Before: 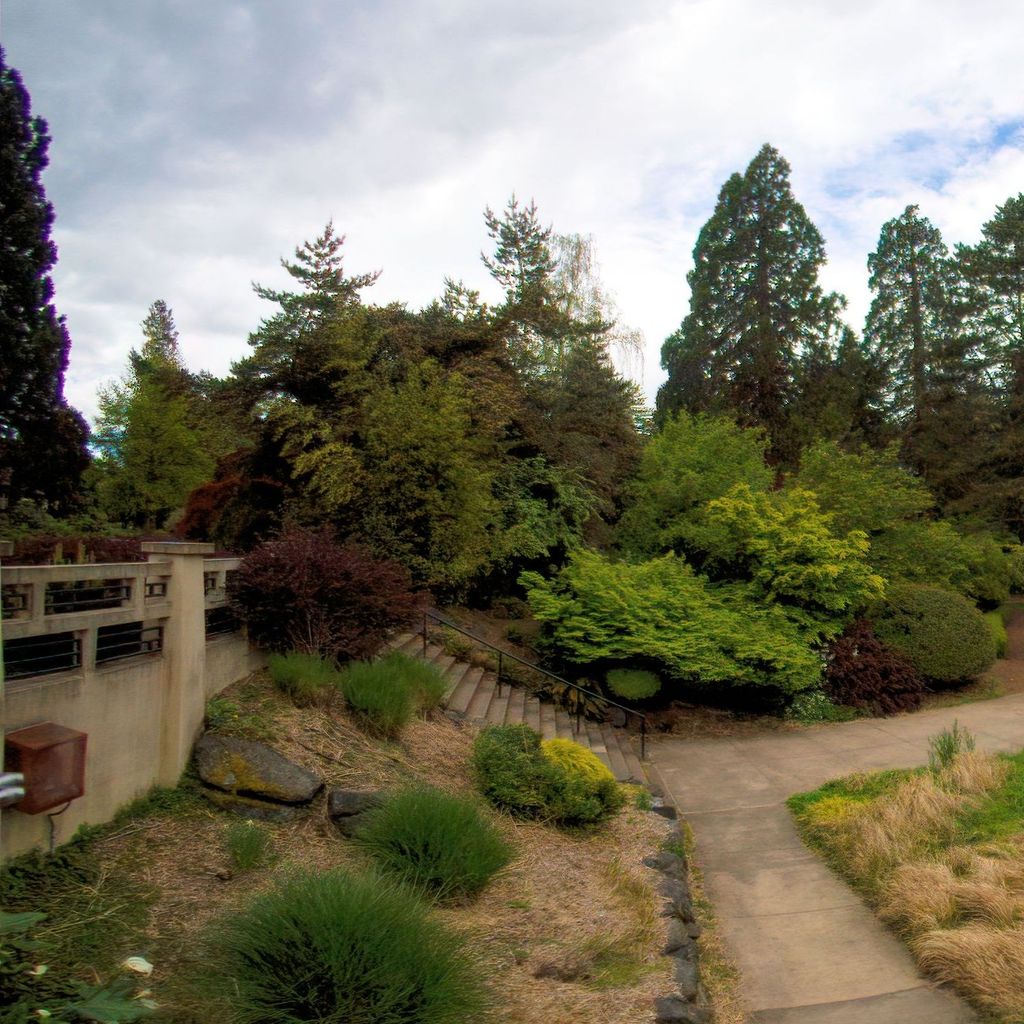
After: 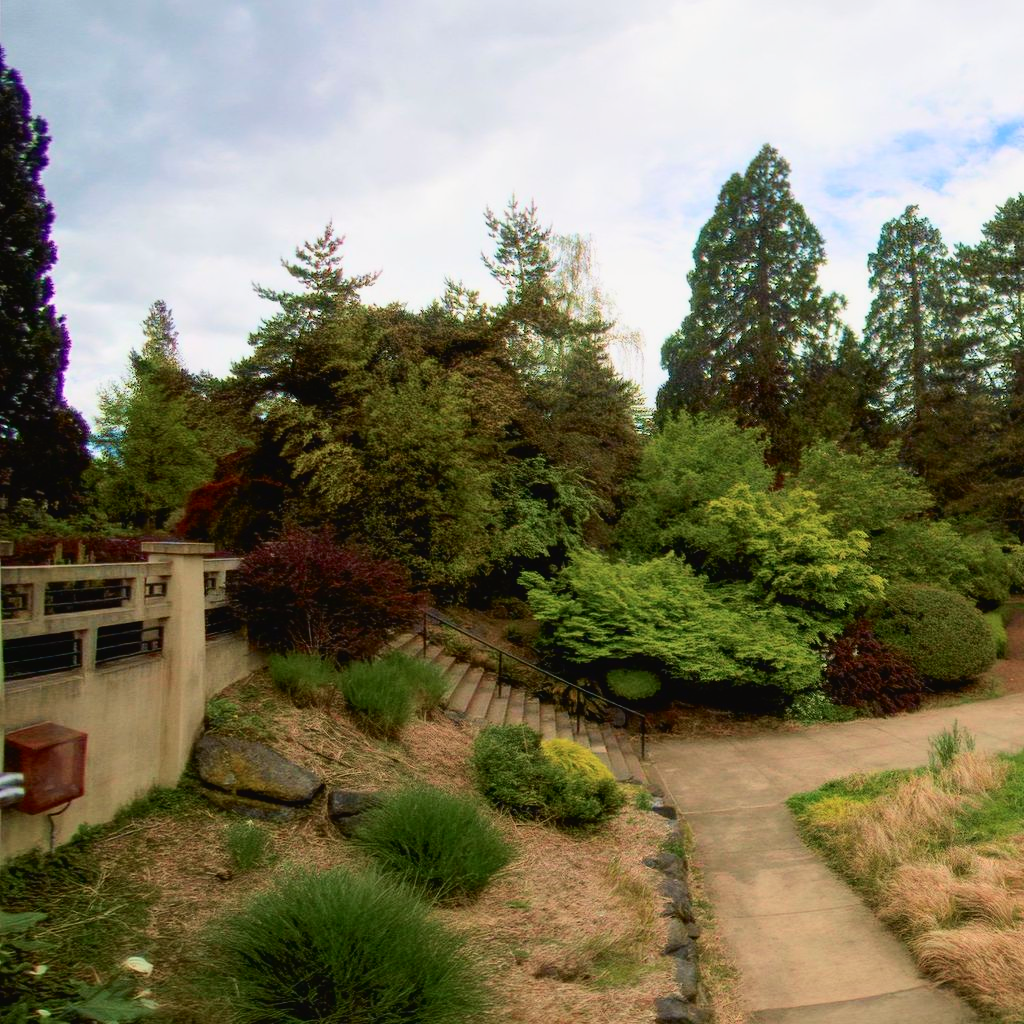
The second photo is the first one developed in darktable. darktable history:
tone curve: curves: ch0 [(0, 0.021) (0.049, 0.044) (0.152, 0.14) (0.328, 0.357) (0.473, 0.529) (0.641, 0.705) (0.868, 0.887) (1, 0.969)]; ch1 [(0, 0) (0.322, 0.328) (0.43, 0.425) (0.474, 0.466) (0.502, 0.503) (0.522, 0.526) (0.564, 0.591) (0.602, 0.632) (0.677, 0.701) (0.859, 0.885) (1, 1)]; ch2 [(0, 0) (0.33, 0.301) (0.447, 0.44) (0.502, 0.505) (0.535, 0.554) (0.565, 0.598) (0.618, 0.629) (1, 1)], color space Lab, independent channels, preserve colors none
